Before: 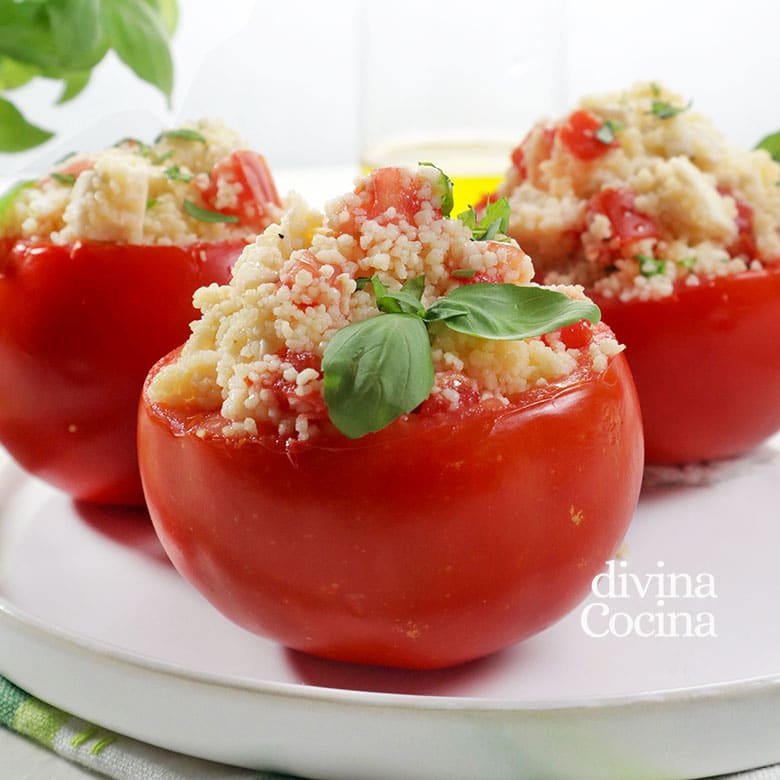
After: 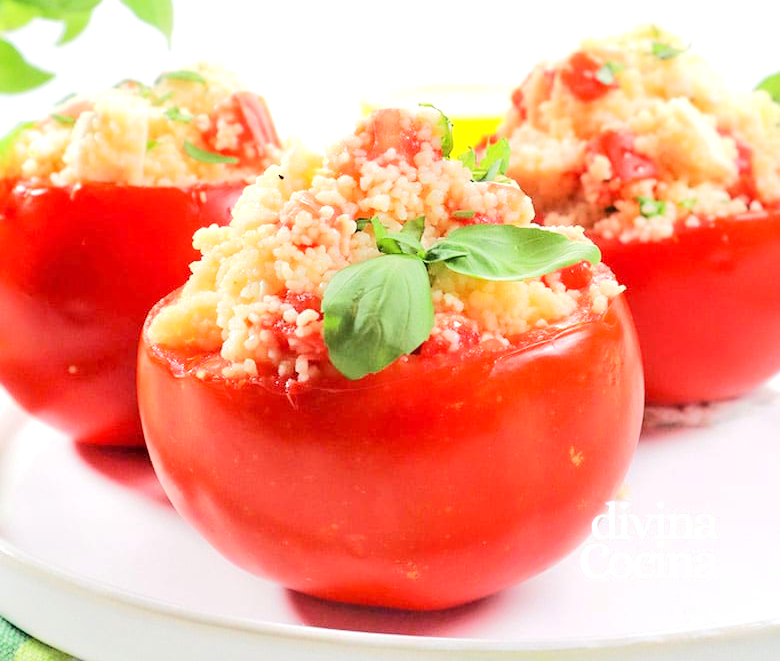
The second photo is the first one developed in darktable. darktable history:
exposure: exposure 0.298 EV, compensate exposure bias true, compensate highlight preservation false
tone equalizer: -7 EV 0.158 EV, -6 EV 0.576 EV, -5 EV 1.14 EV, -4 EV 1.34 EV, -3 EV 1.12 EV, -2 EV 0.6 EV, -1 EV 0.152 EV, edges refinement/feathering 500, mask exposure compensation -1.57 EV, preserve details no
crop: top 7.62%, bottom 7.608%
